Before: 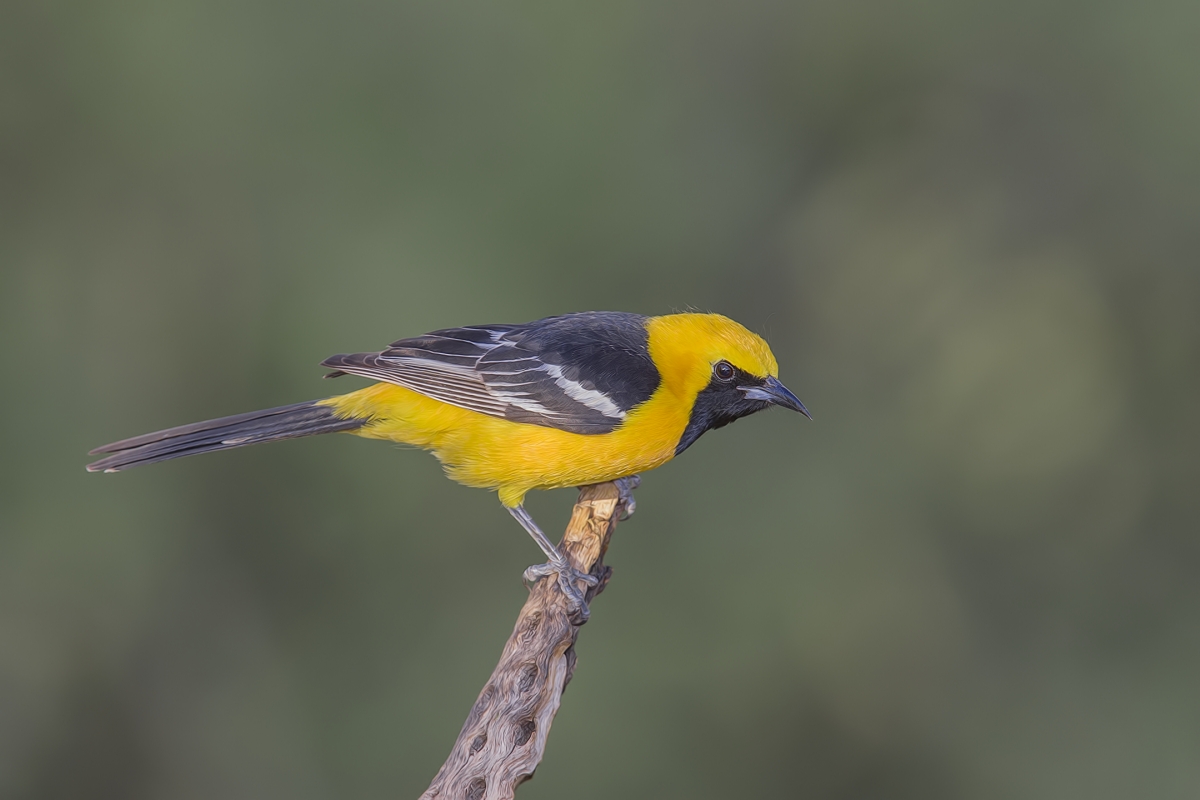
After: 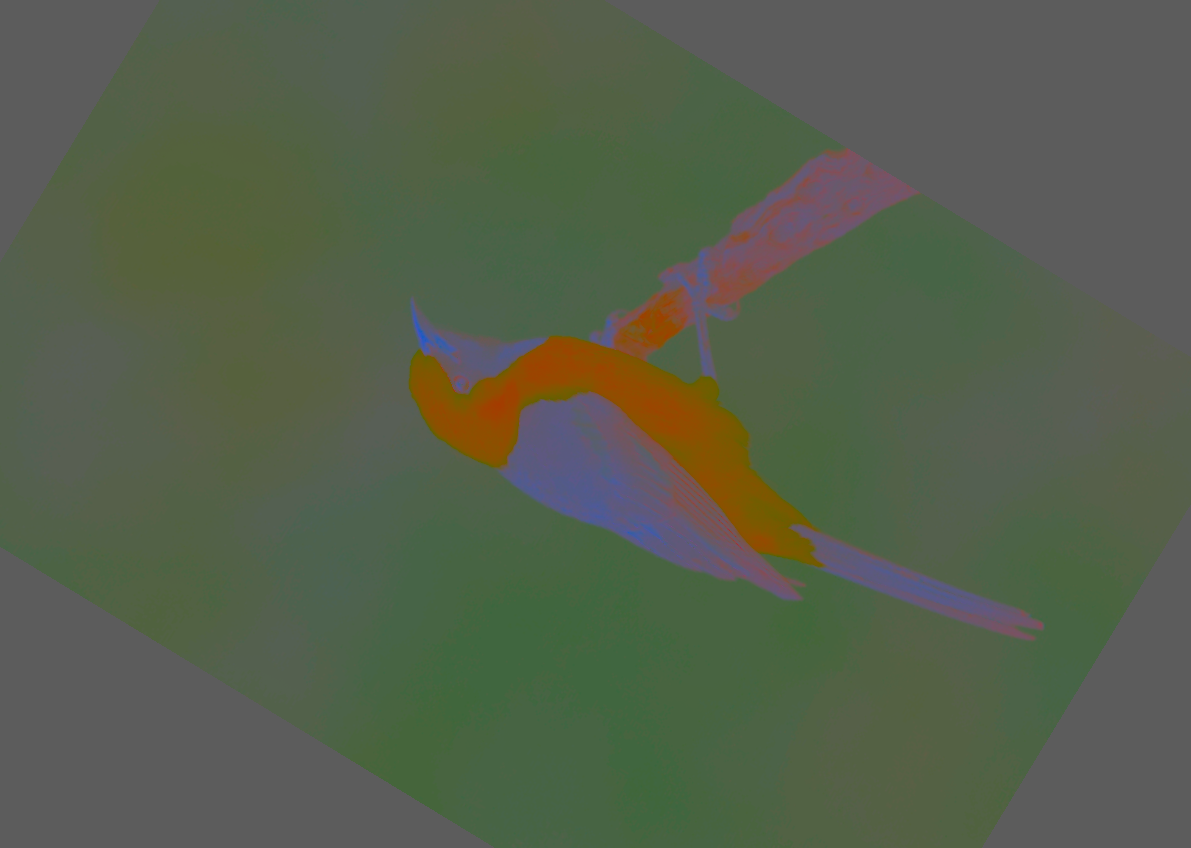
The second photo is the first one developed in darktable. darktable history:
local contrast: mode bilateral grid, contrast 20, coarseness 50, detail 120%, midtone range 0.2
crop and rotate: angle 148.68°, left 9.111%, top 15.603%, right 4.588%, bottom 17.041%
contrast brightness saturation: contrast -0.99, brightness -0.17, saturation 0.75
rotate and perspective: rotation 0.074°, lens shift (vertical) 0.096, lens shift (horizontal) -0.041, crop left 0.043, crop right 0.952, crop top 0.024, crop bottom 0.979
white balance: red 0.982, blue 1.018
